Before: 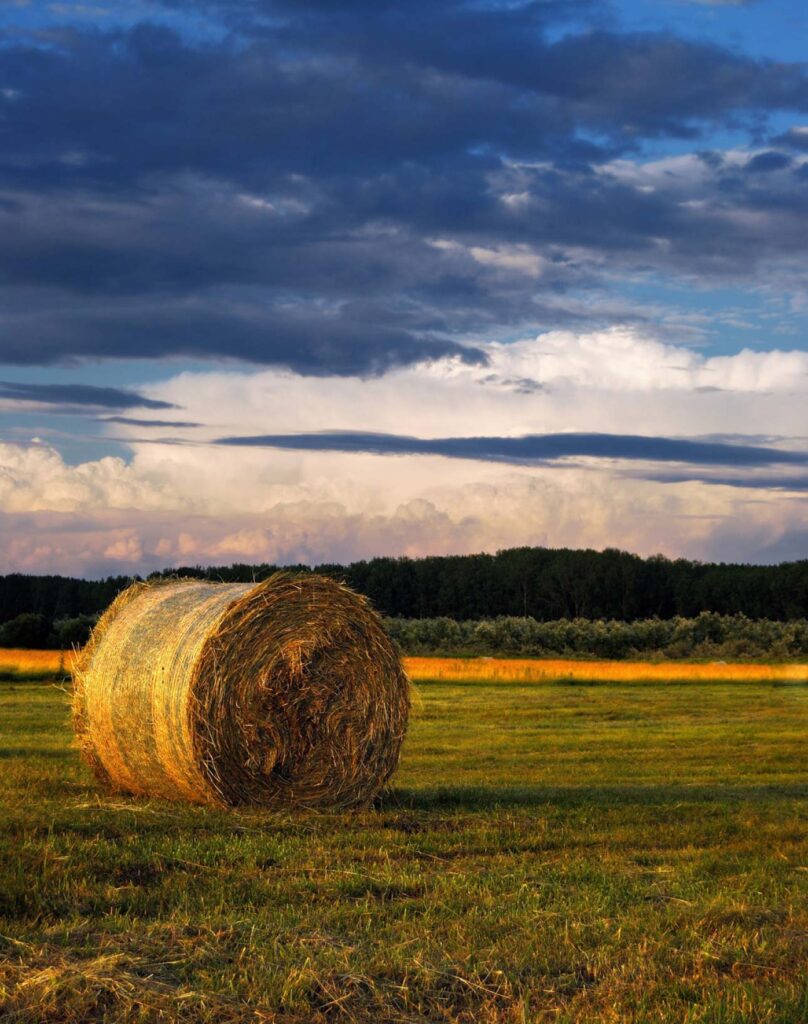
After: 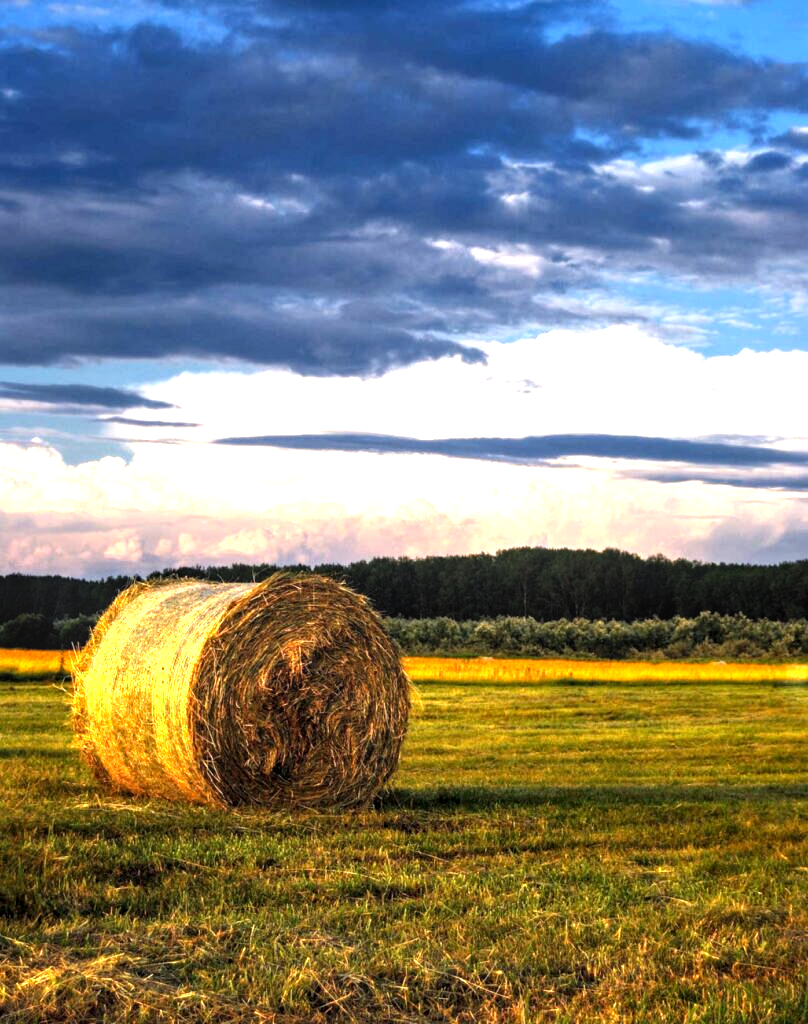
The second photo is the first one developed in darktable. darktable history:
contrast equalizer: octaves 7, y [[0.6 ×6], [0.55 ×6], [0 ×6], [0 ×6], [0 ×6]], mix -0.1
local contrast: detail 130%
levels: levels [0.012, 0.367, 0.697]
